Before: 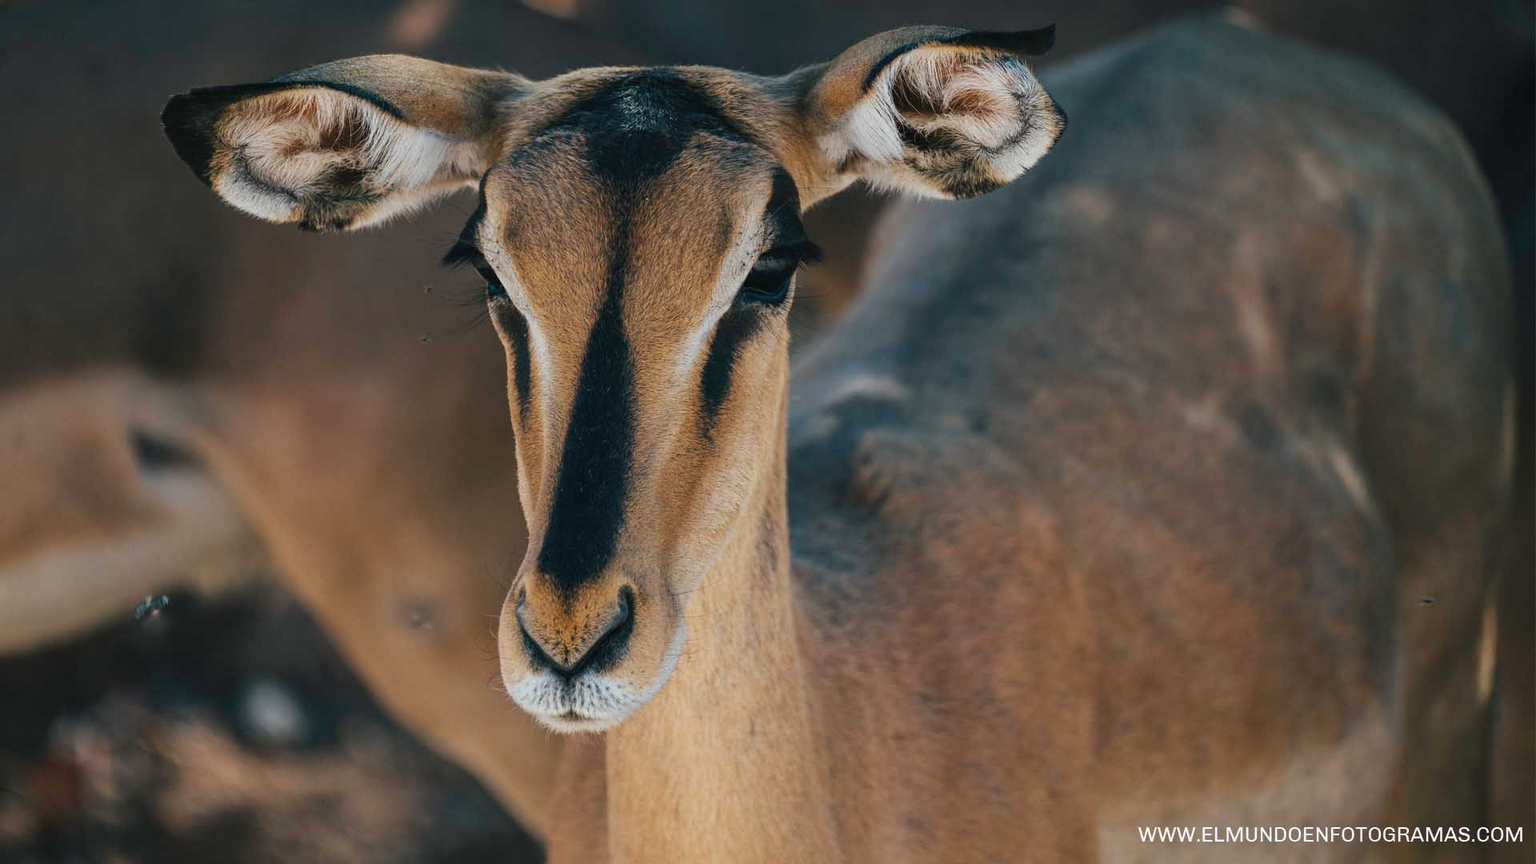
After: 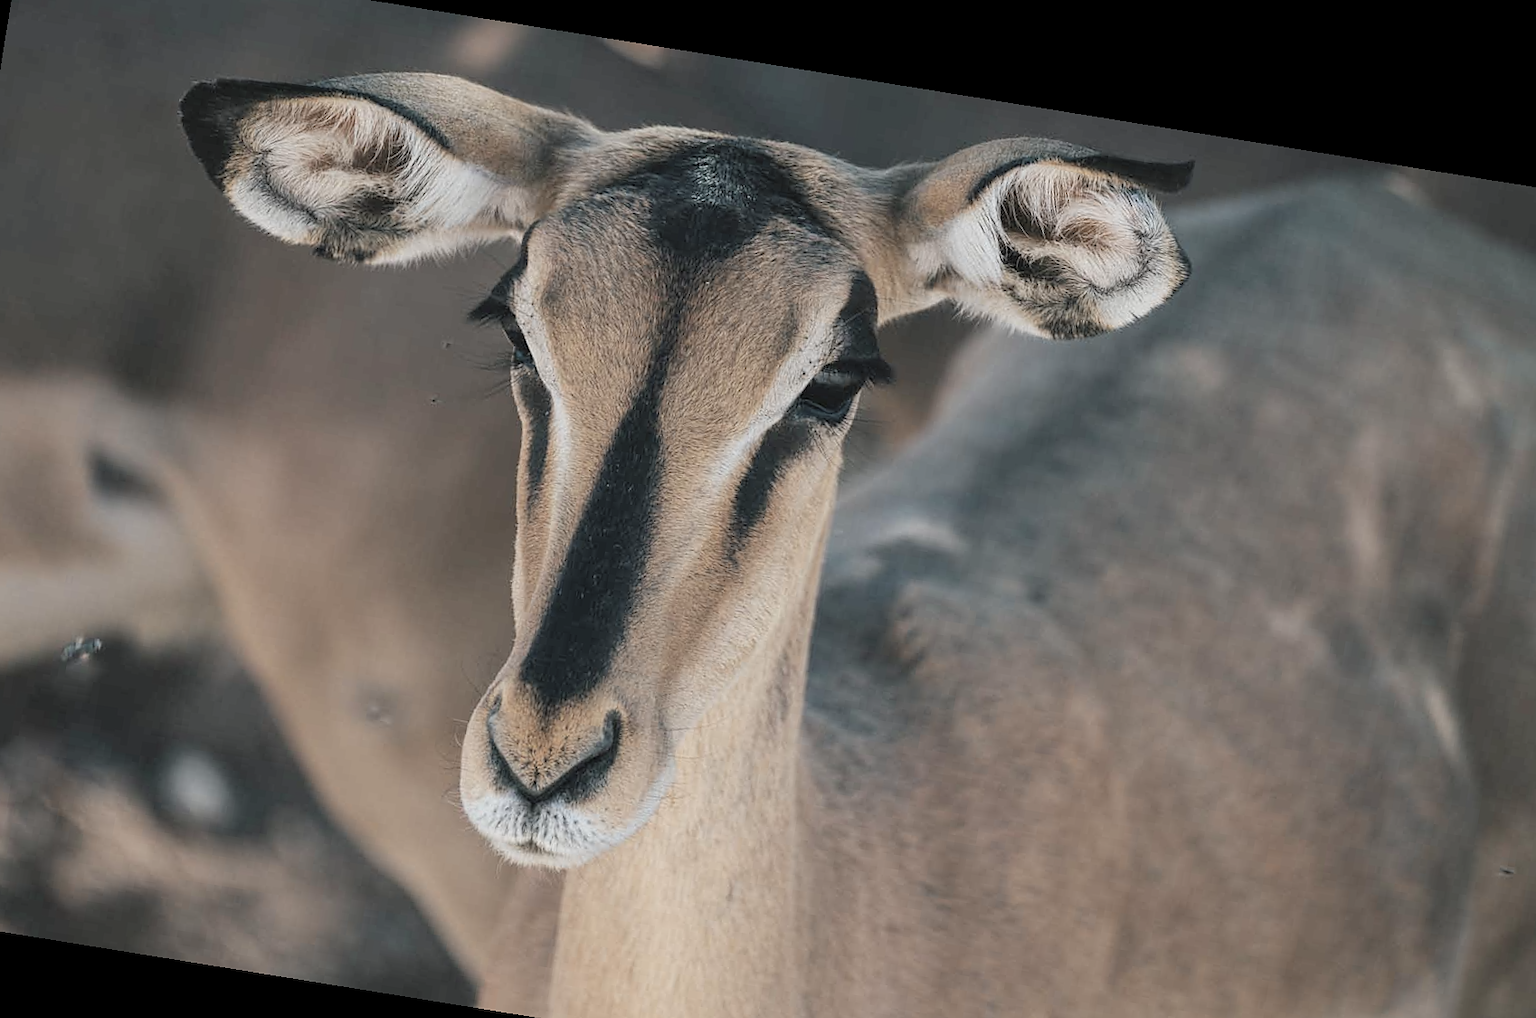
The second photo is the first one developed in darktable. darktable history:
crop and rotate: left 7.196%, top 4.574%, right 10.605%, bottom 13.178%
contrast brightness saturation: brightness 0.18, saturation -0.5
rotate and perspective: rotation 9.12°, automatic cropping off
sharpen: radius 1
